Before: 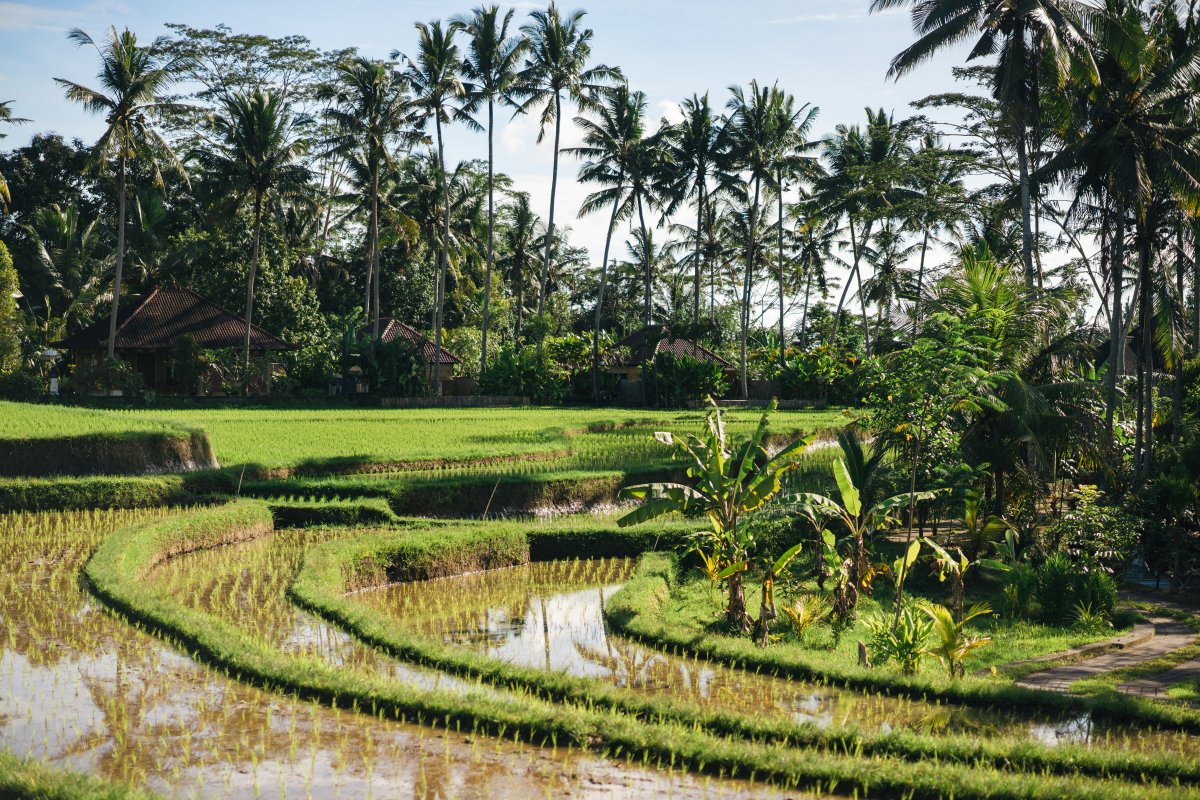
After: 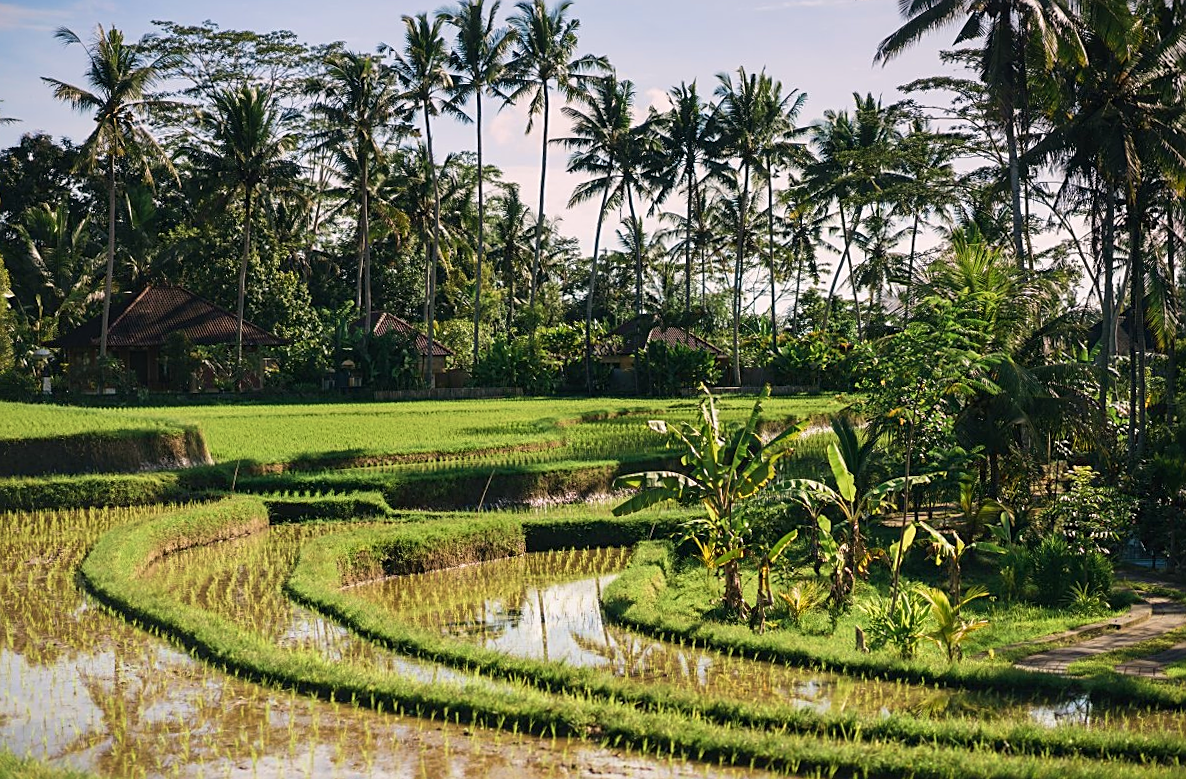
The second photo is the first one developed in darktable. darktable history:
velvia: on, module defaults
rotate and perspective: rotation -1°, crop left 0.011, crop right 0.989, crop top 0.025, crop bottom 0.975
graduated density: density 0.38 EV, hardness 21%, rotation -6.11°, saturation 32%
sharpen: on, module defaults
